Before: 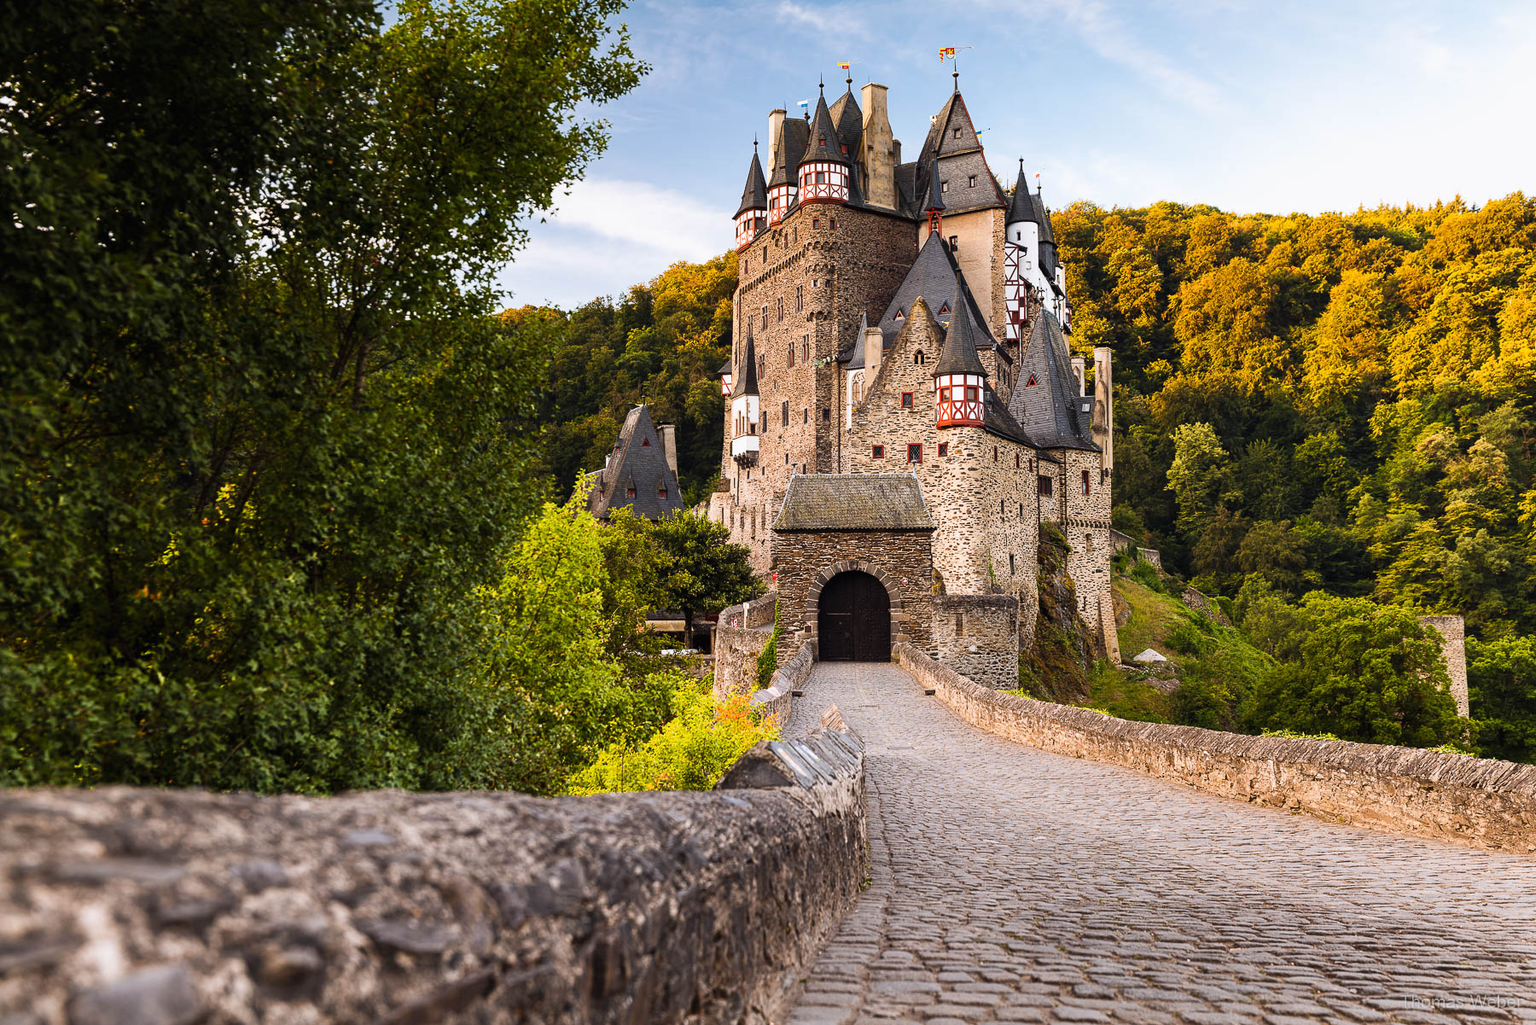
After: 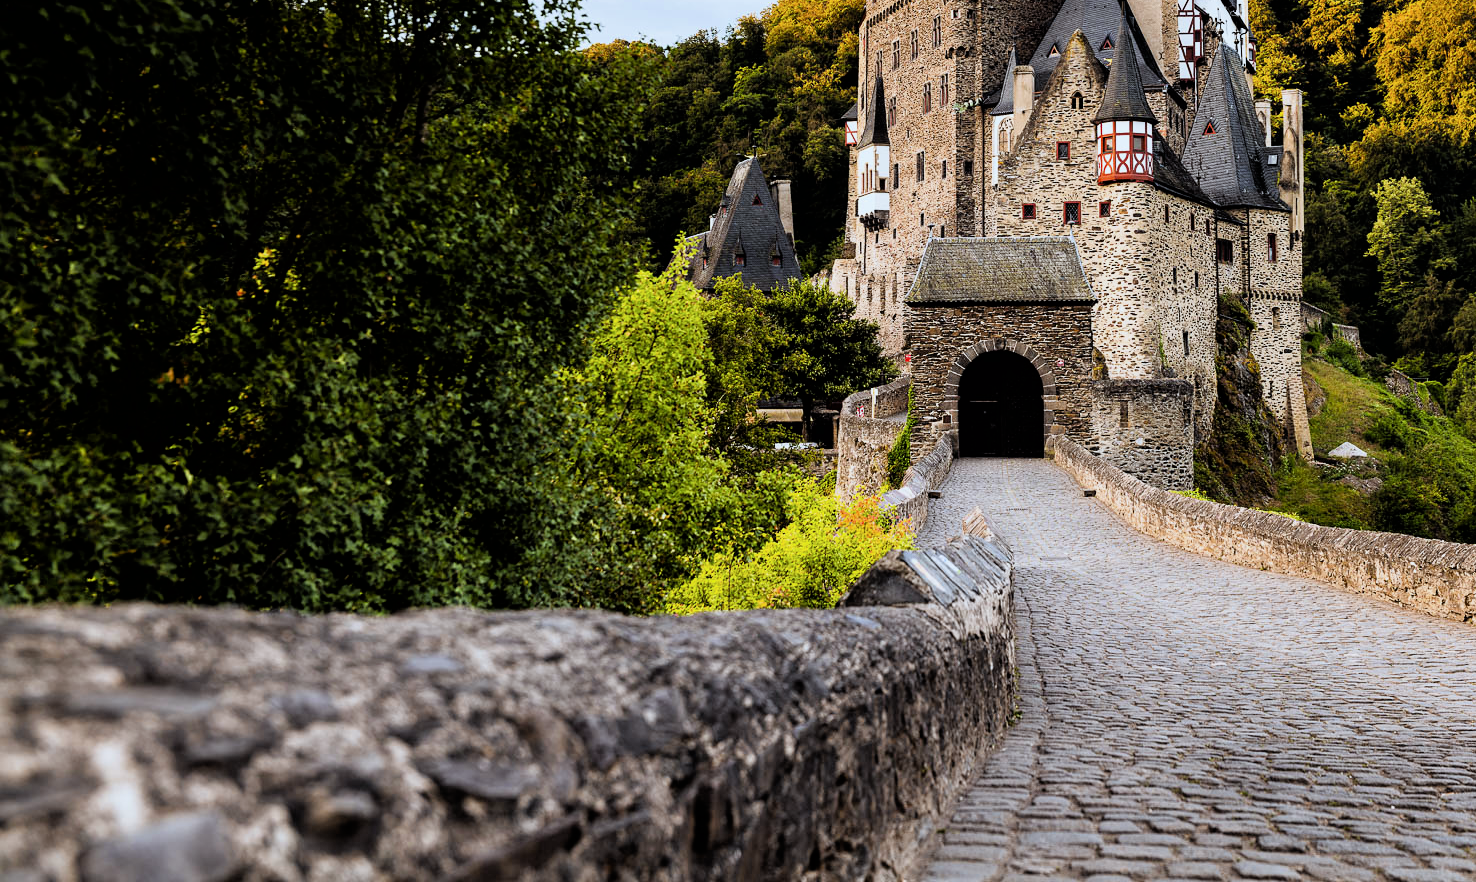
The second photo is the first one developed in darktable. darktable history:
crop: top 26.531%, right 17.959%
filmic rgb: black relative exposure -4.93 EV, white relative exposure 2.84 EV, hardness 3.72
white balance: red 0.925, blue 1.046
